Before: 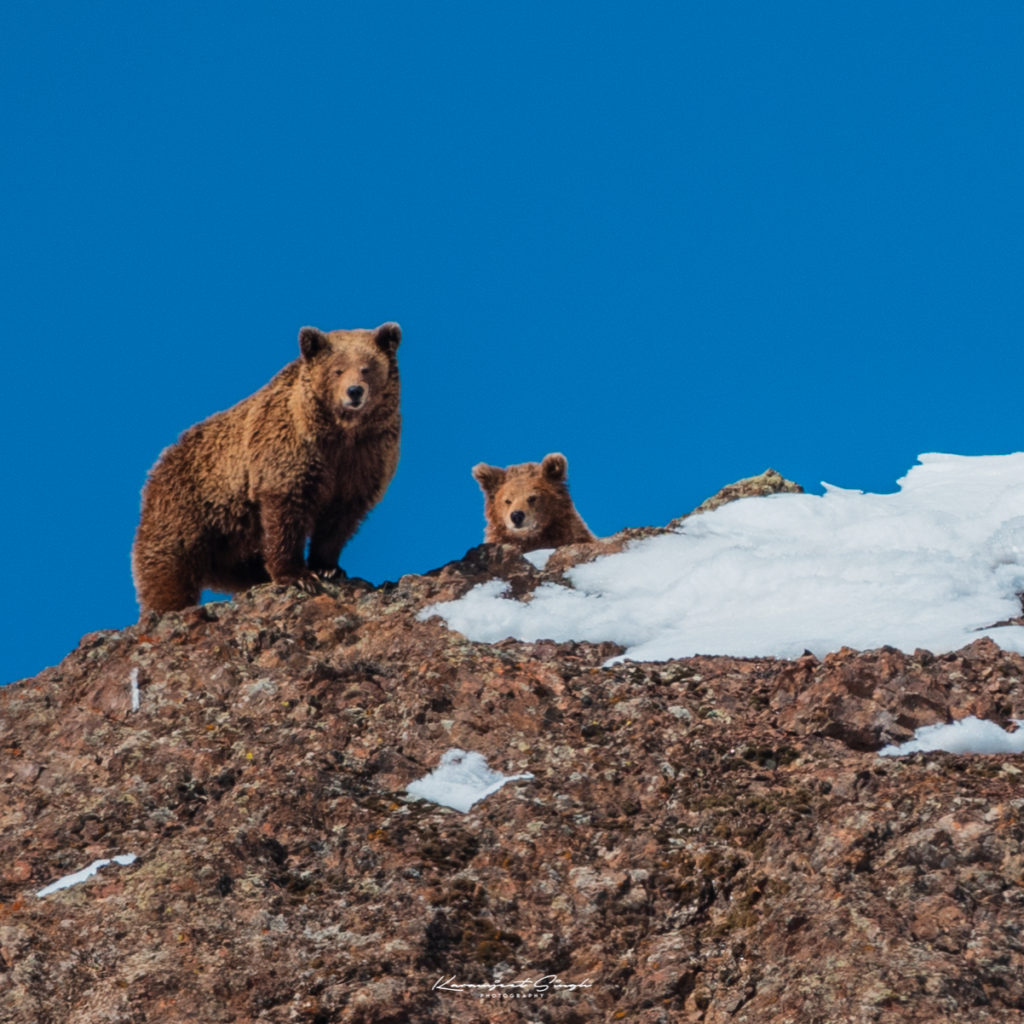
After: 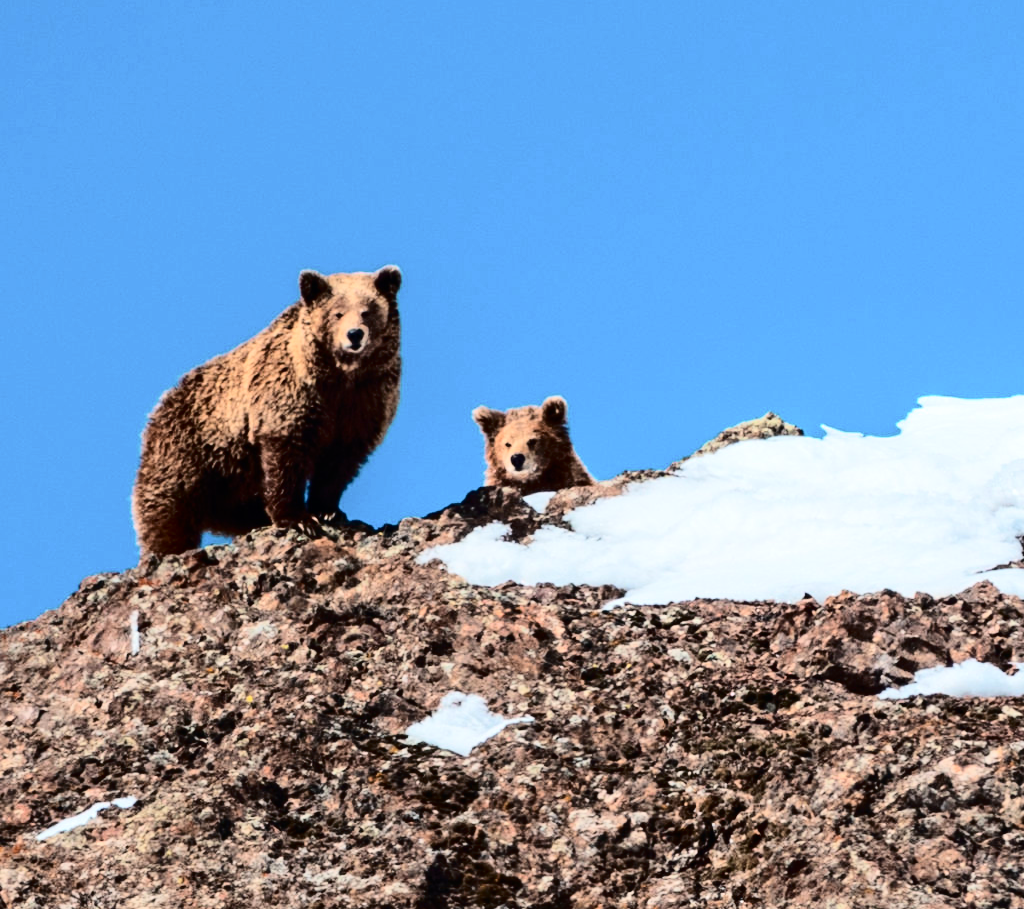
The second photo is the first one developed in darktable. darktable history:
tone curve: curves: ch0 [(0, 0) (0.003, 0.001) (0.011, 0.004) (0.025, 0.008) (0.044, 0.015) (0.069, 0.022) (0.1, 0.031) (0.136, 0.052) (0.177, 0.101) (0.224, 0.181) (0.277, 0.289) (0.335, 0.418) (0.399, 0.541) (0.468, 0.65) (0.543, 0.739) (0.623, 0.817) (0.709, 0.882) (0.801, 0.919) (0.898, 0.958) (1, 1)], color space Lab, independent channels, preserve colors none
tone equalizer: -8 EV -0.417 EV, -7 EV -0.389 EV, -6 EV -0.333 EV, -5 EV -0.222 EV, -3 EV 0.222 EV, -2 EV 0.333 EV, -1 EV 0.389 EV, +0 EV 0.417 EV, edges refinement/feathering 500, mask exposure compensation -1.57 EV, preserve details no
crop and rotate: top 5.609%, bottom 5.609%
